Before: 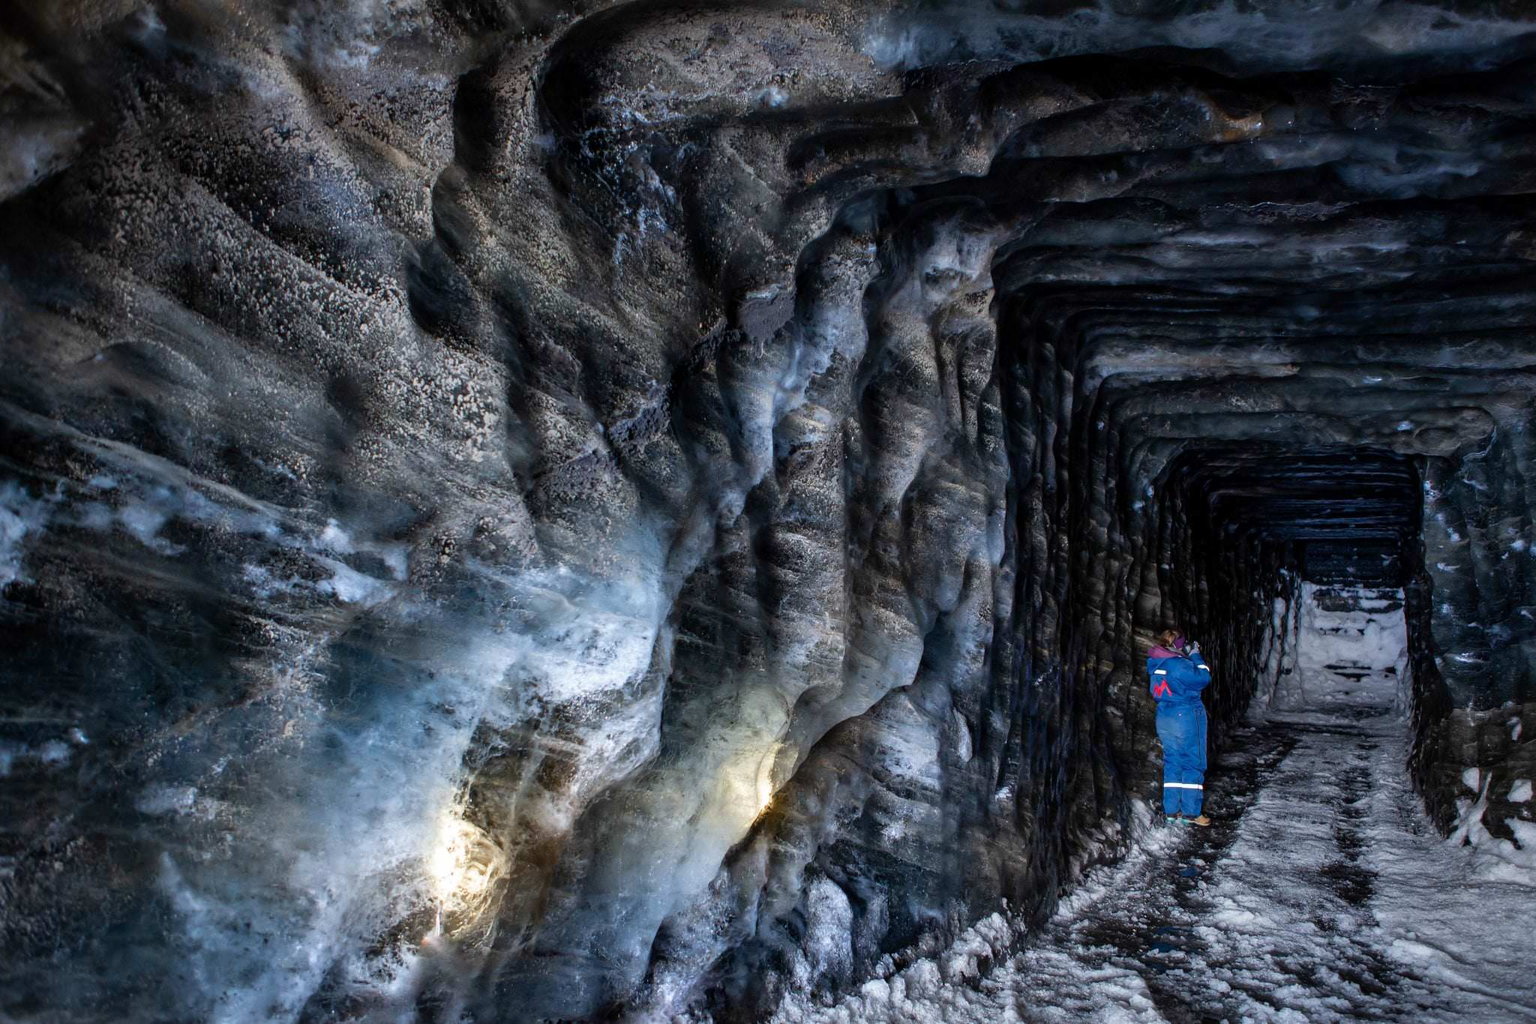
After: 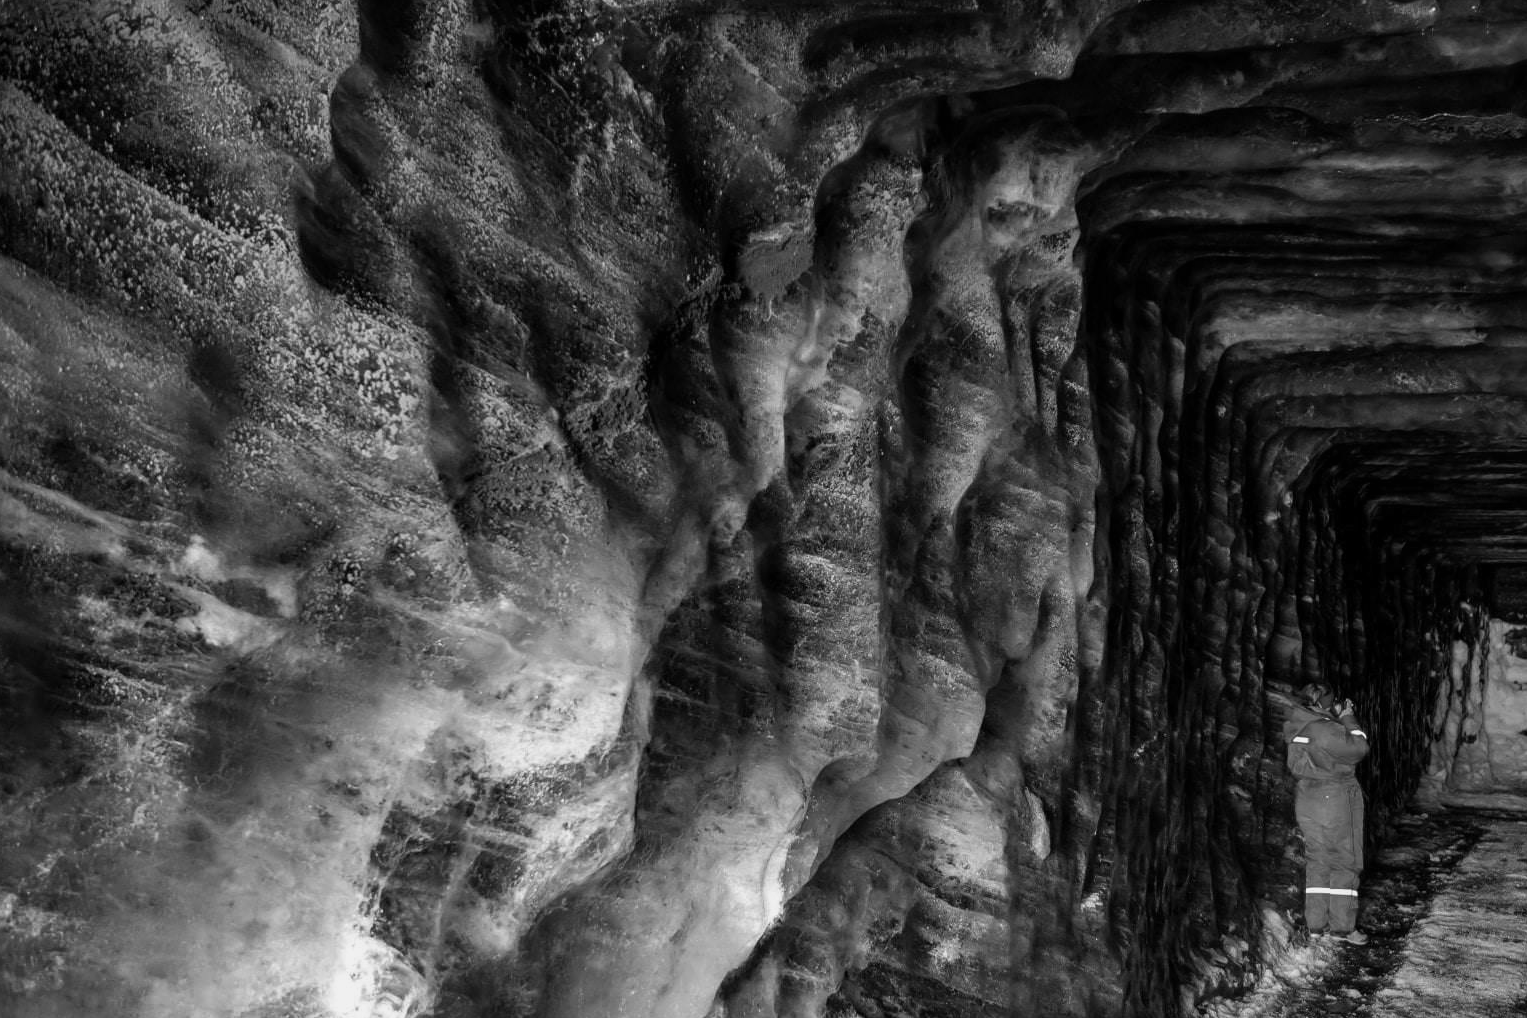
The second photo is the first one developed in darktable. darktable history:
crop and rotate: left 12.017%, top 11.469%, right 13.397%, bottom 13.886%
color calibration: output gray [0.267, 0.423, 0.261, 0], x 0.33, y 0.345, temperature 5650.87 K
